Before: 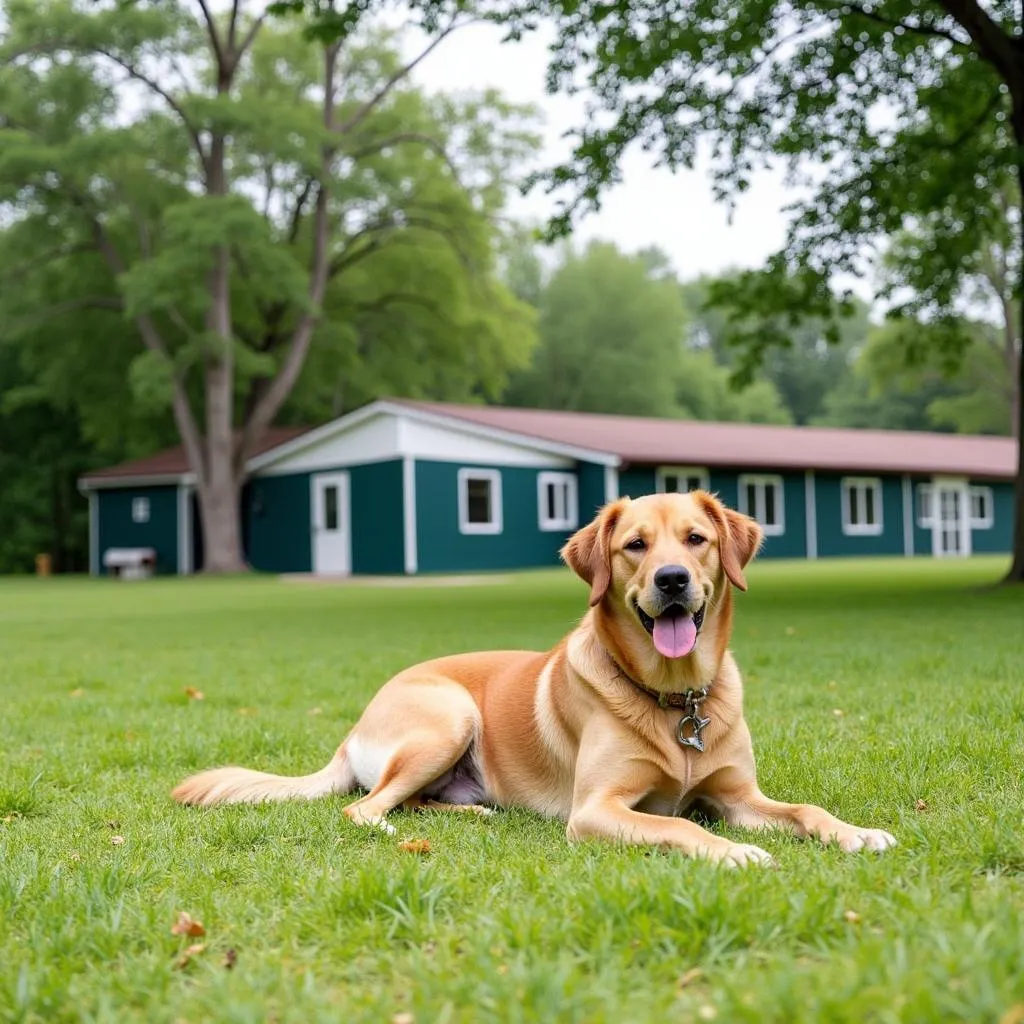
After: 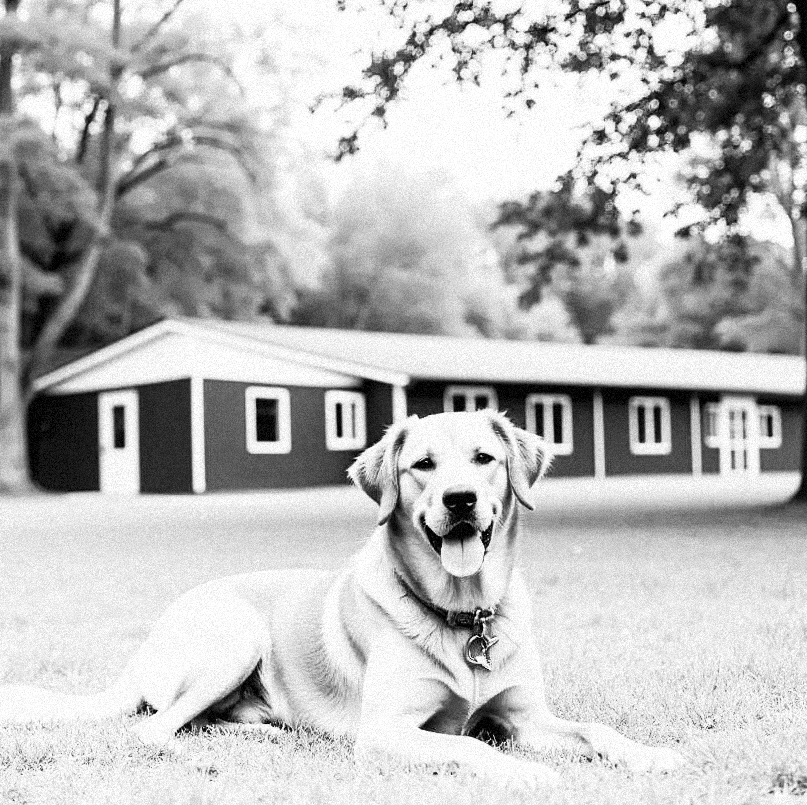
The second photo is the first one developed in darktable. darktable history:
white balance: red 0.983, blue 1.036
crop and rotate: left 20.74%, top 7.912%, right 0.375%, bottom 13.378%
filmic rgb: black relative exposure -5 EV, hardness 2.88, contrast 1.2
shadows and highlights: shadows 0, highlights 40
local contrast: highlights 100%, shadows 100%, detail 120%, midtone range 0.2
contrast brightness saturation: contrast 0.39, brightness 0.53
grain: coarseness 9.38 ISO, strength 34.99%, mid-tones bias 0%
monochrome: on, module defaults
